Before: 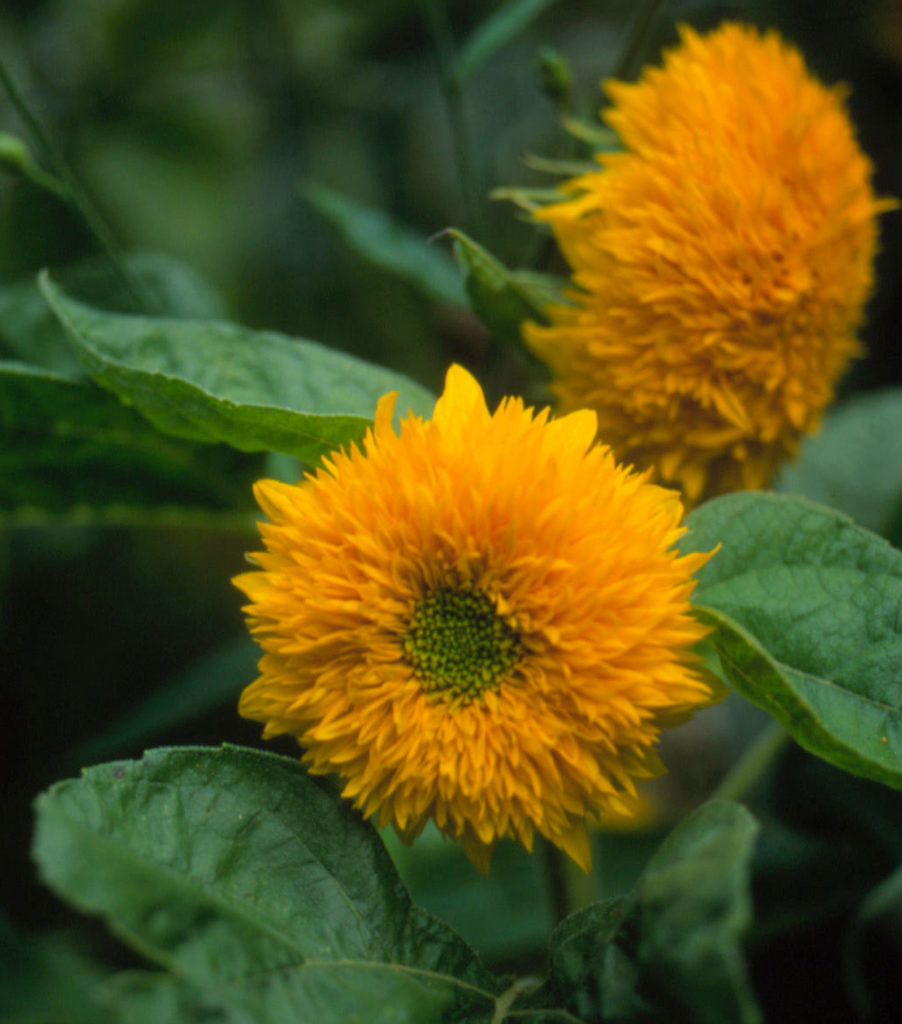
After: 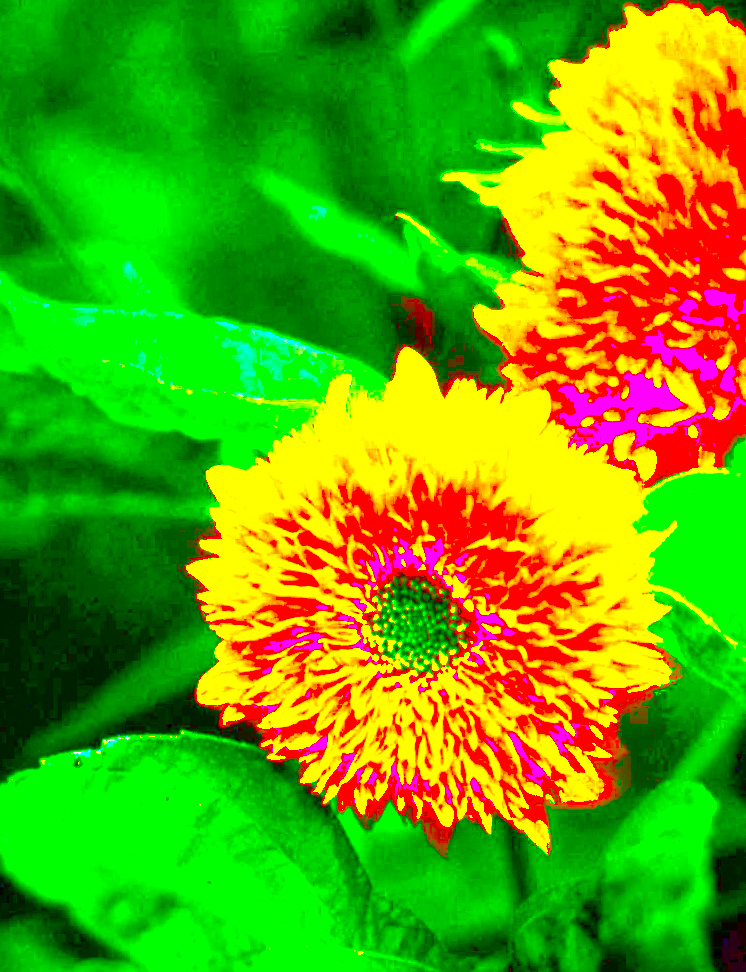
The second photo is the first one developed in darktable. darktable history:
sharpen: radius 3.119
crop and rotate: angle 1°, left 4.281%, top 0.642%, right 11.383%, bottom 2.486%
contrast brightness saturation: contrast 0.2, brightness 0.16, saturation 0.22
exposure: black level correction 0.1, exposure 3 EV, compensate highlight preservation false
